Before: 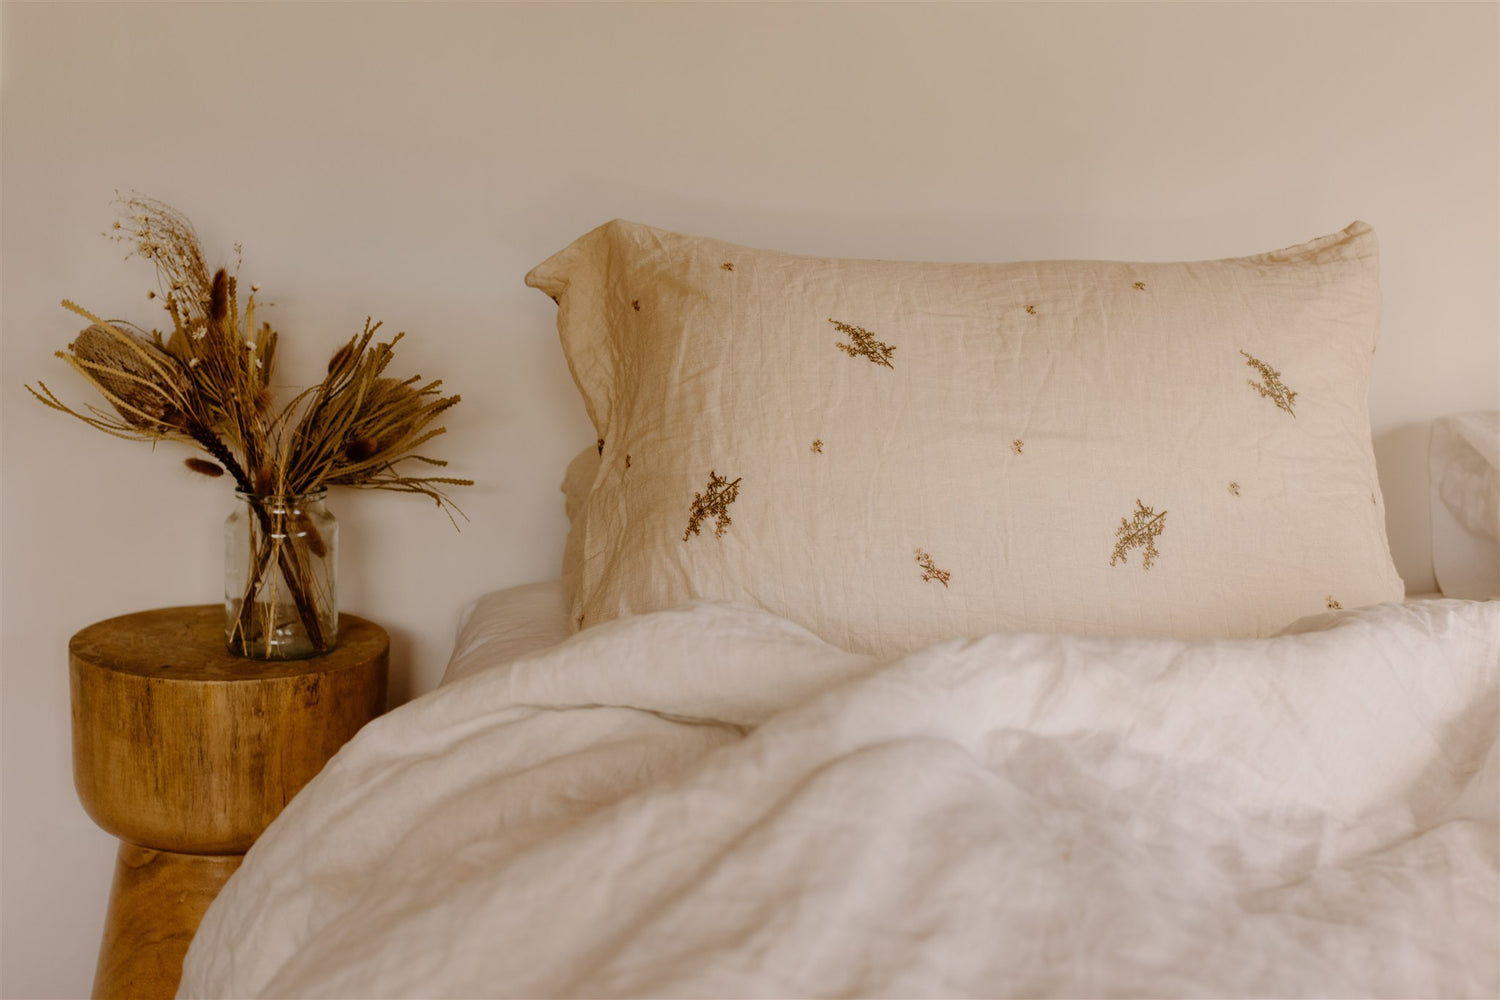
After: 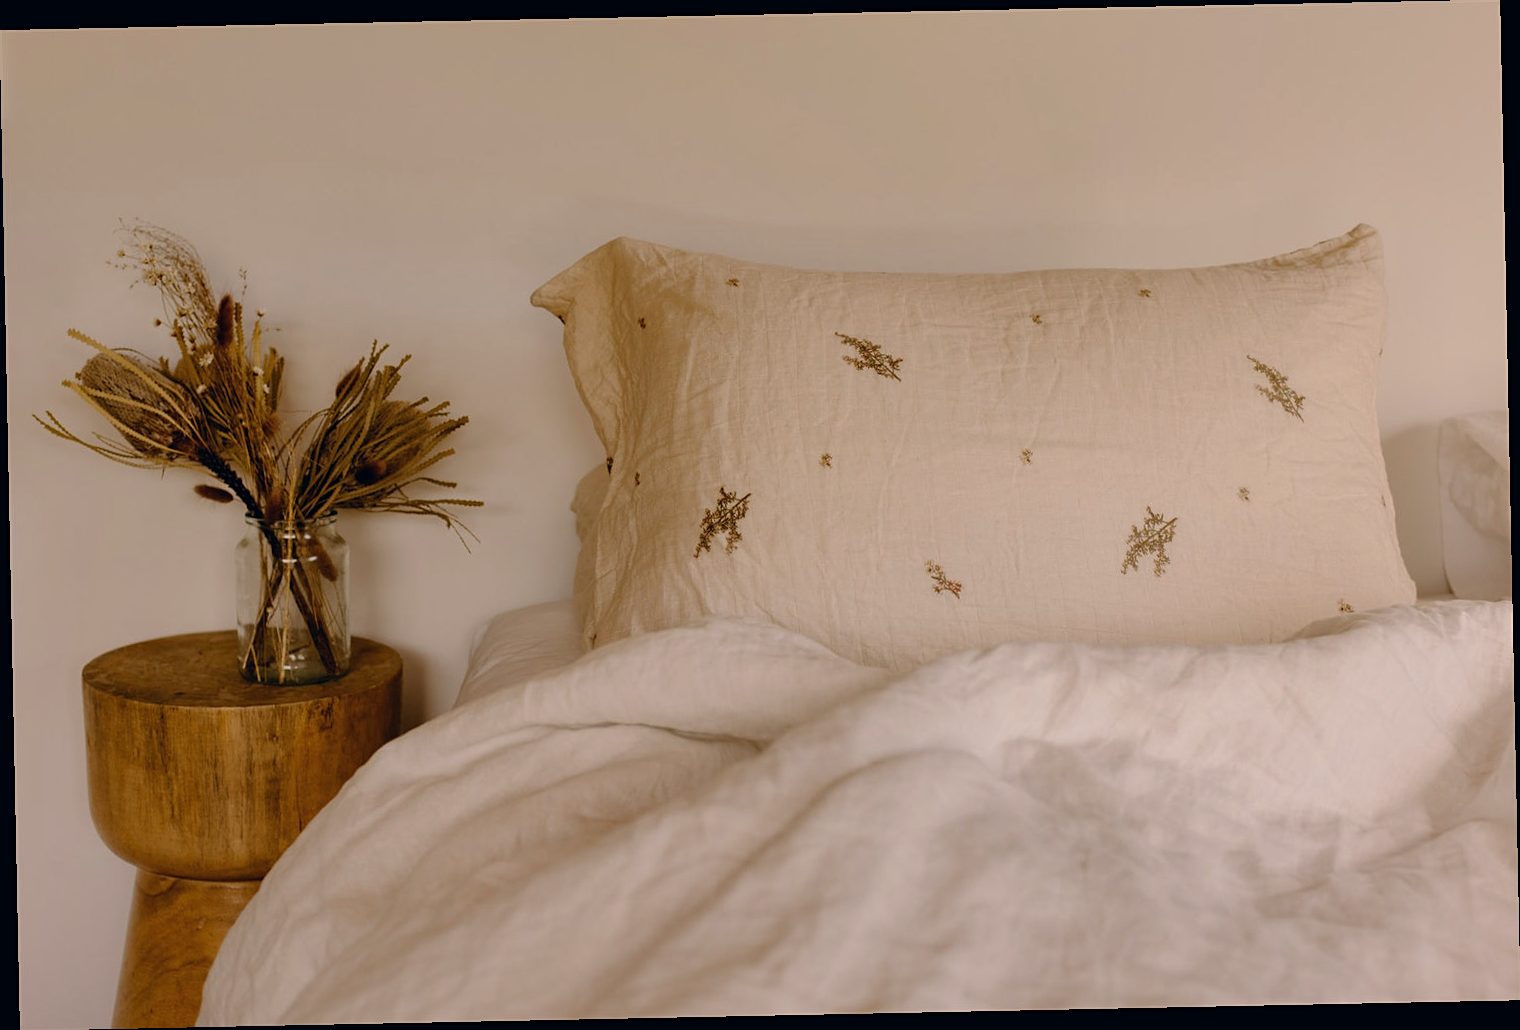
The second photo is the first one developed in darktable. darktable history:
shadows and highlights: shadows -20, white point adjustment -2, highlights -35
rotate and perspective: rotation -1.17°, automatic cropping off
sharpen: amount 0.2
color correction: highlights a* 5.38, highlights b* 5.3, shadows a* -4.26, shadows b* -5.11
